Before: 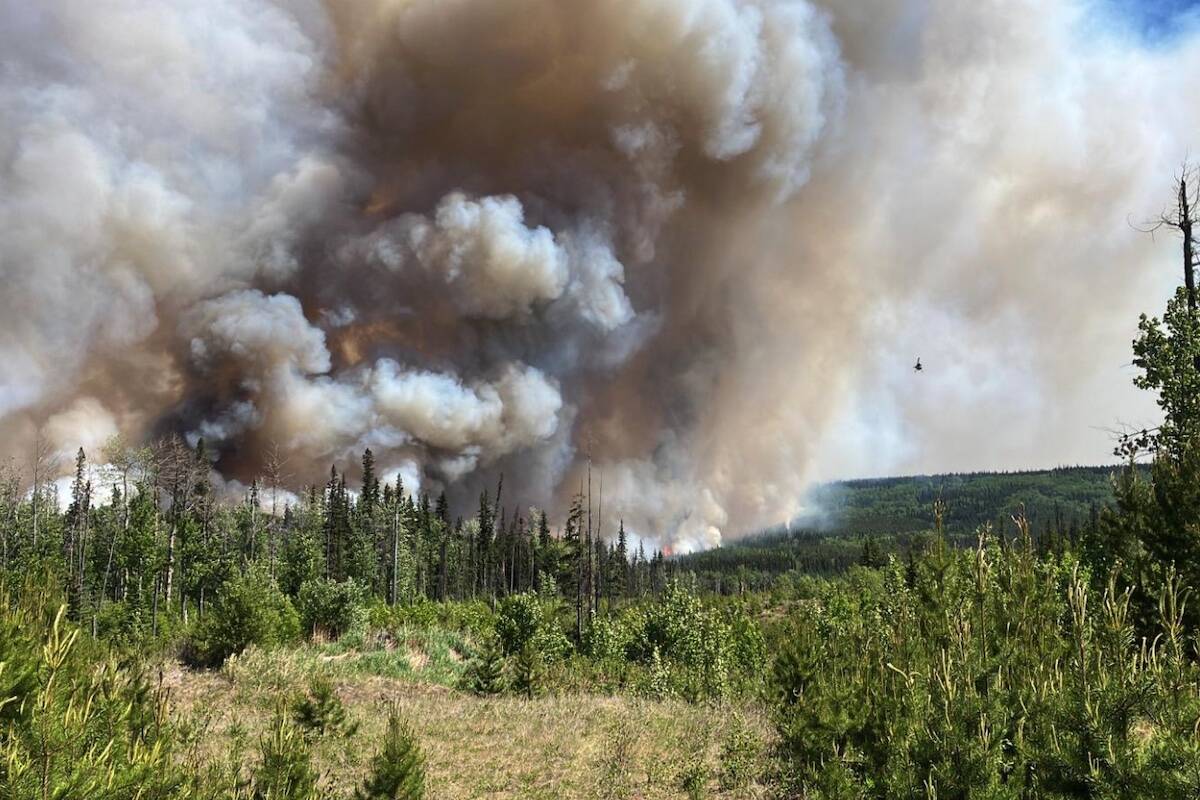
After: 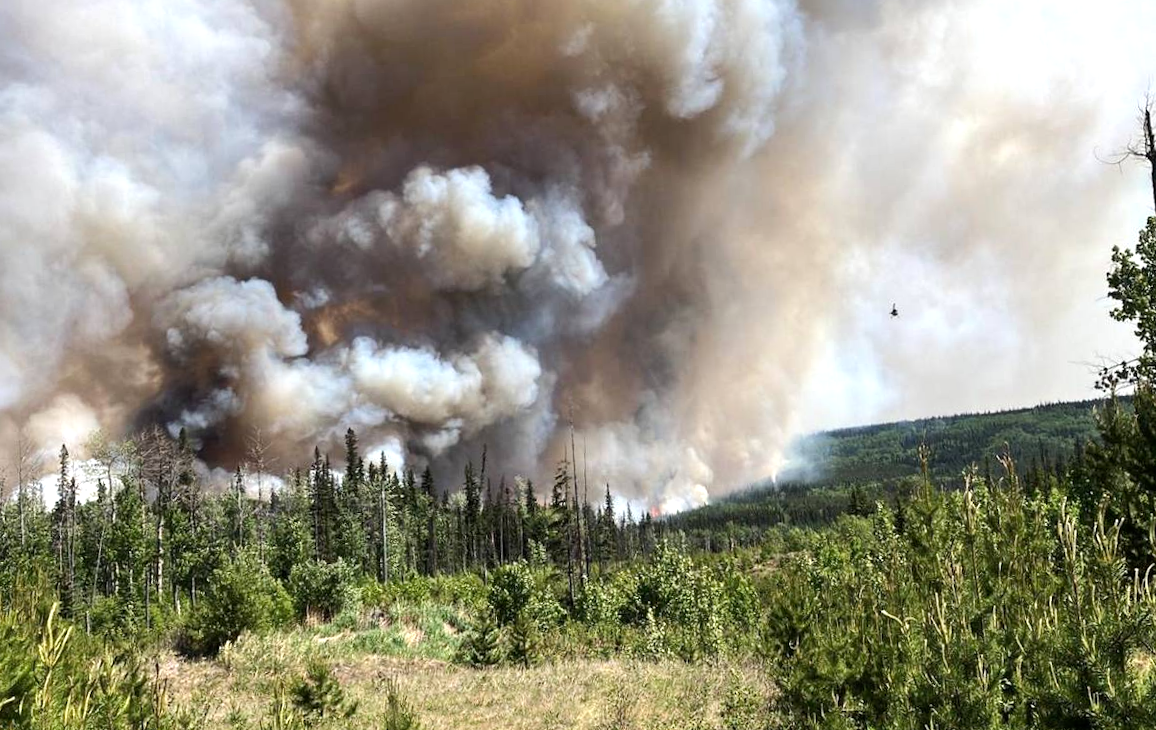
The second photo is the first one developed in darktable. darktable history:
rotate and perspective: rotation -3.52°, crop left 0.036, crop right 0.964, crop top 0.081, crop bottom 0.919
tone equalizer: -8 EV -0.417 EV, -7 EV -0.389 EV, -6 EV -0.333 EV, -5 EV -0.222 EV, -3 EV 0.222 EV, -2 EV 0.333 EV, -1 EV 0.389 EV, +0 EV 0.417 EV, edges refinement/feathering 500, mask exposure compensation -1.57 EV, preserve details no
